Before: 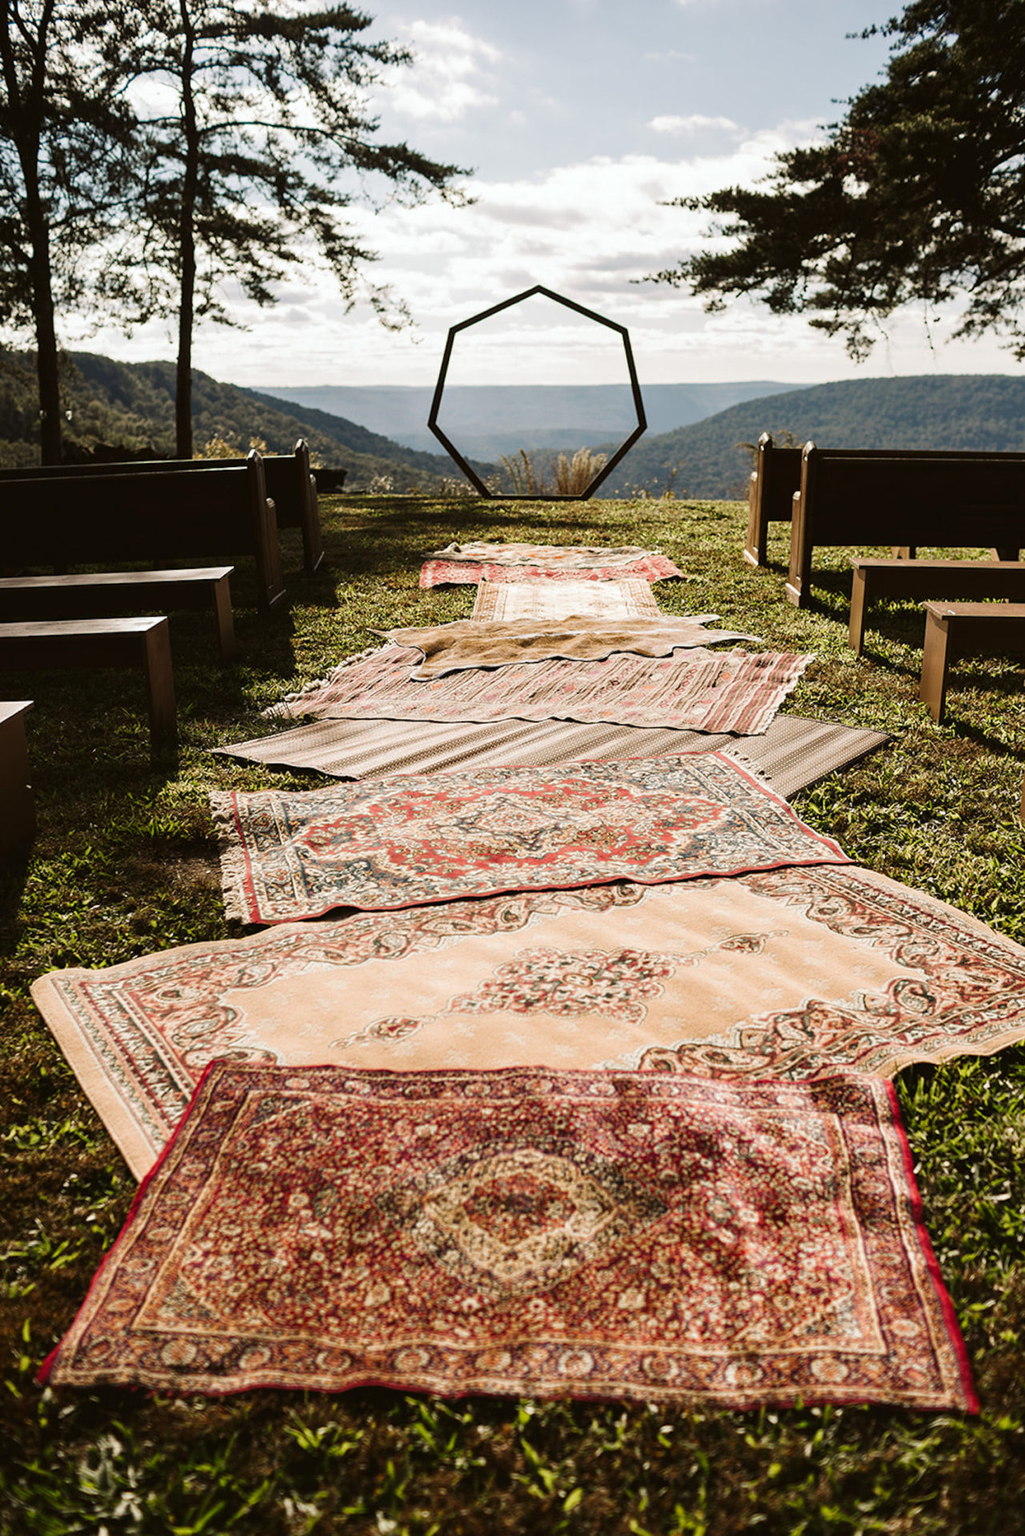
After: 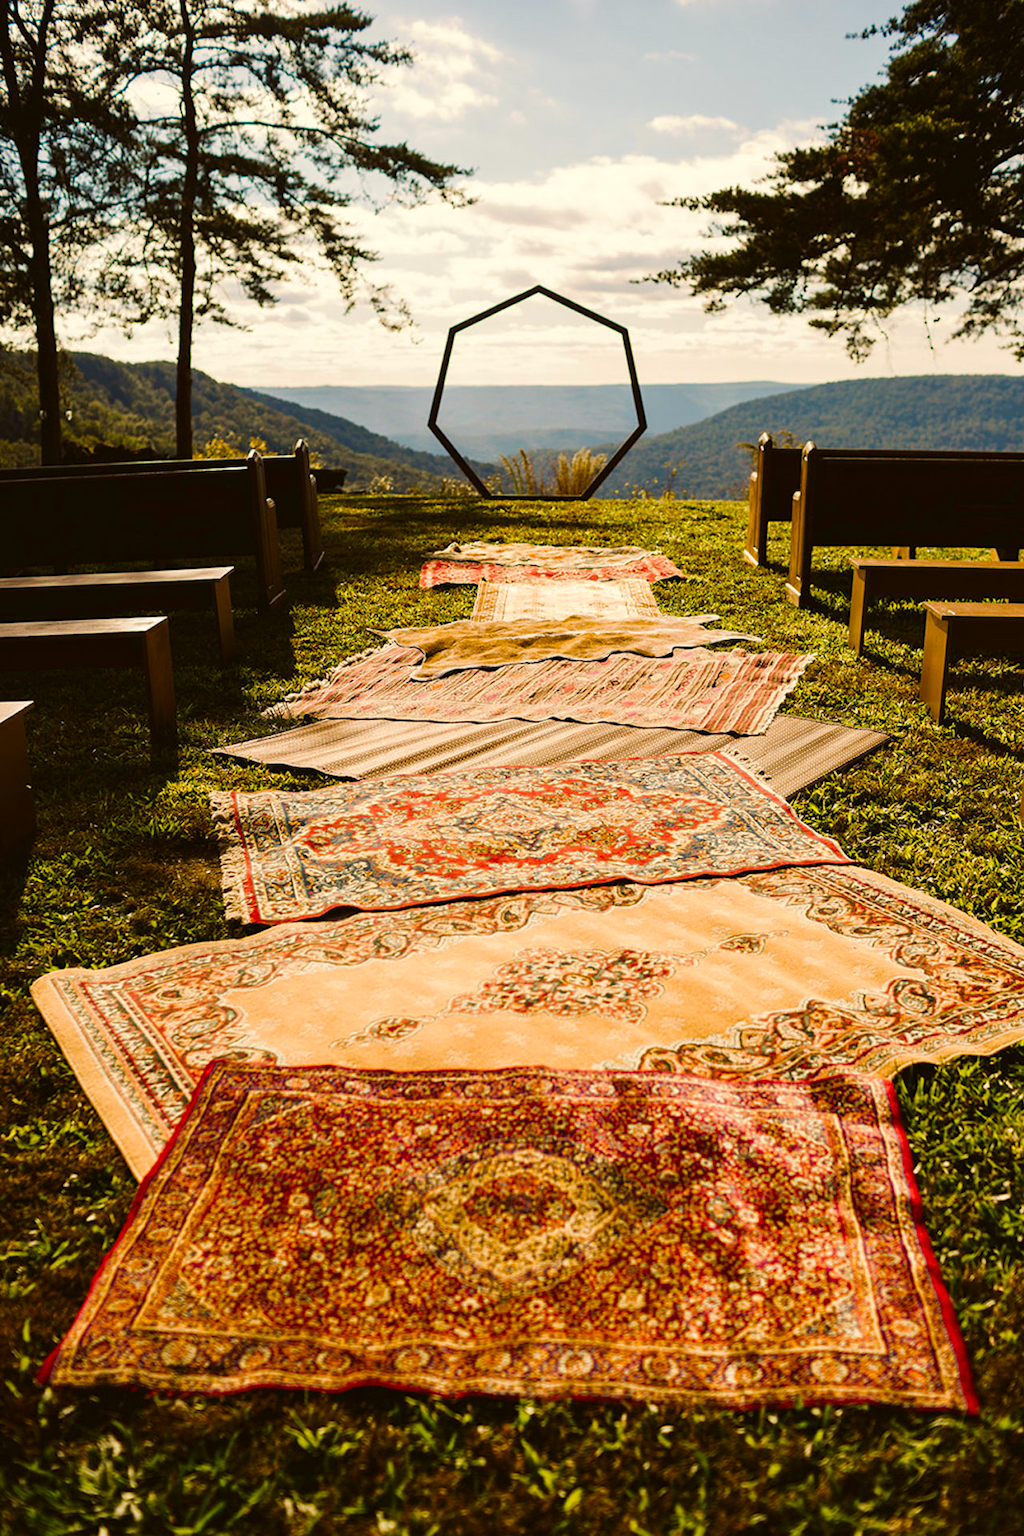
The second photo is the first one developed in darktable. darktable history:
color balance rgb: power › chroma 0.295%, power › hue 22.39°, highlights gain › chroma 3.013%, highlights gain › hue 77.46°, perceptual saturation grading › global saturation 30.979%, global vibrance 44.704%
